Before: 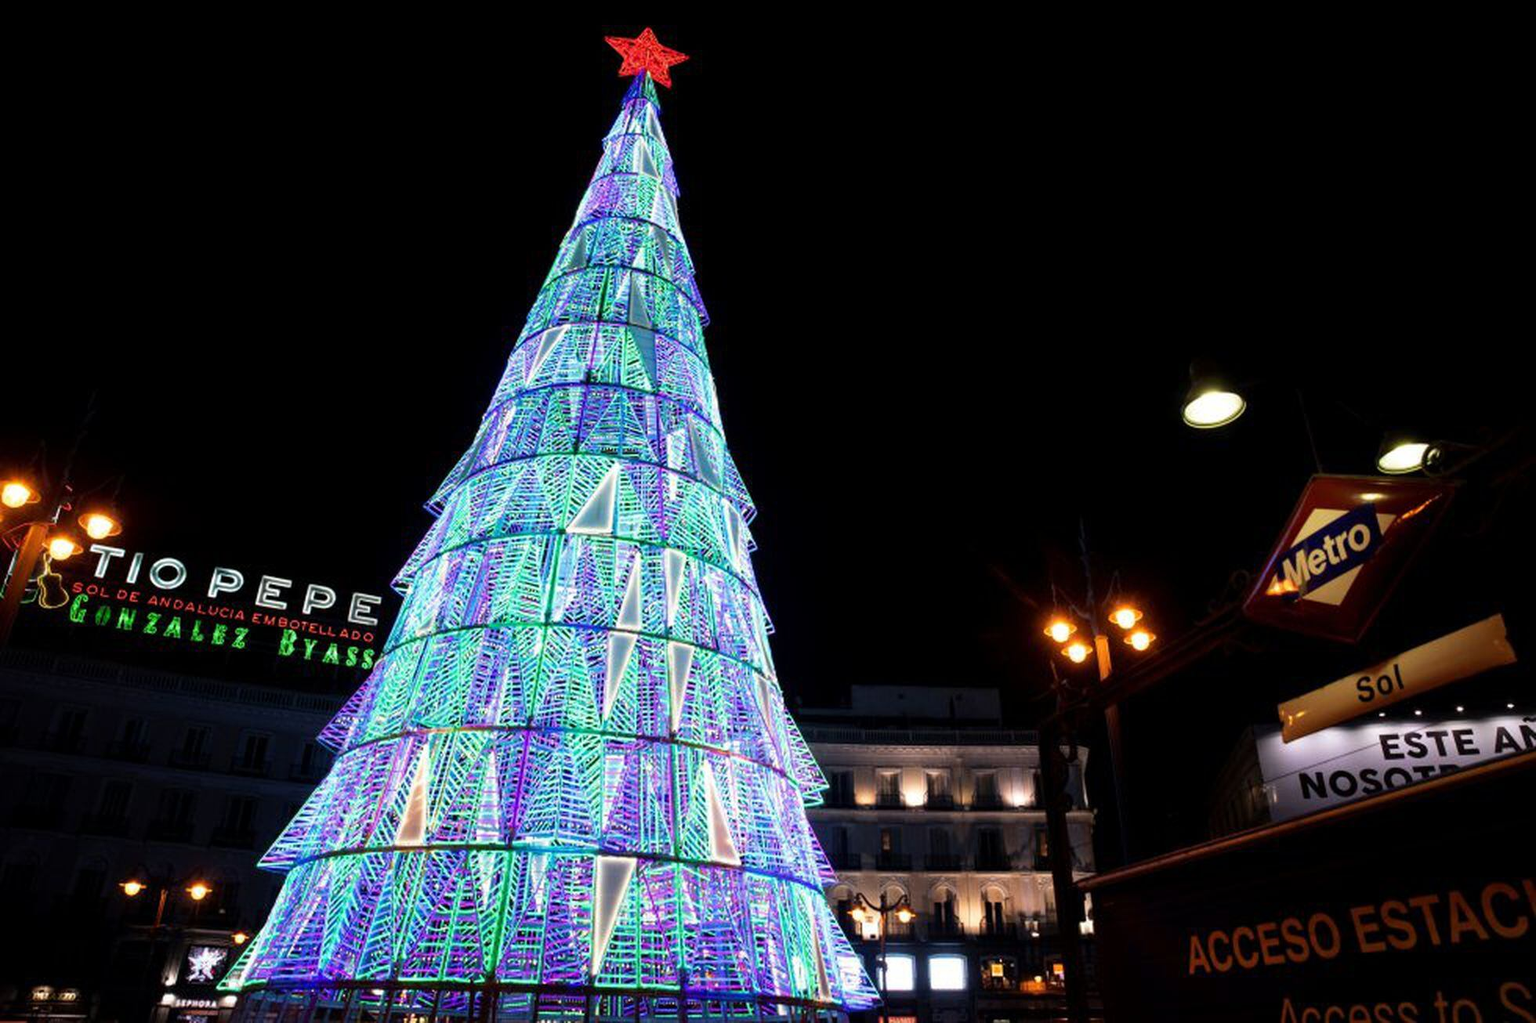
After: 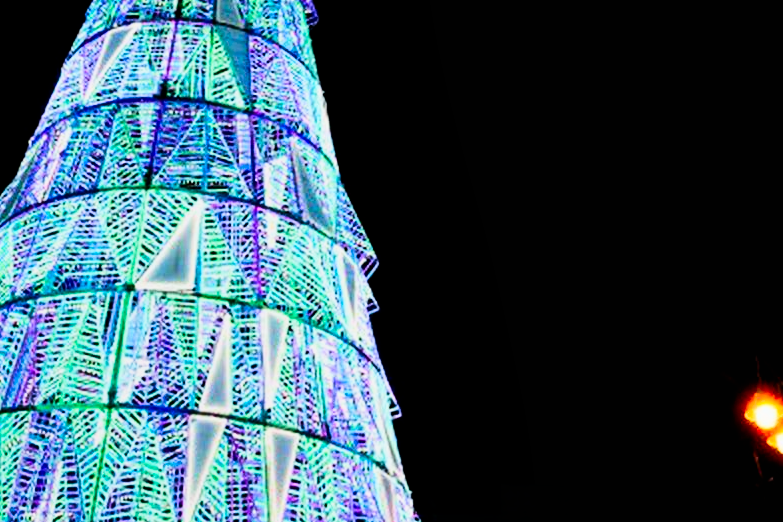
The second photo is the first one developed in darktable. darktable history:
contrast brightness saturation: contrast 0.18, saturation 0.3
filmic rgb: black relative exposure -5 EV, white relative exposure 3.5 EV, hardness 3.19, contrast 1.4, highlights saturation mix -50%
crop: left 30%, top 30%, right 30%, bottom 30%
shadows and highlights: low approximation 0.01, soften with gaussian
